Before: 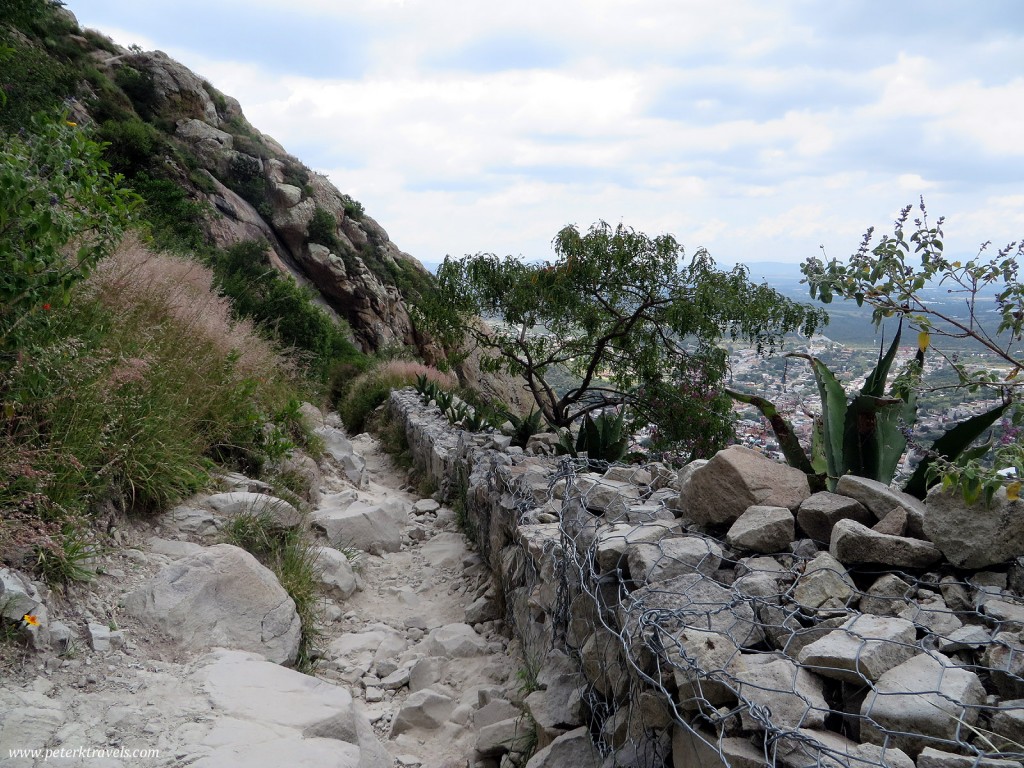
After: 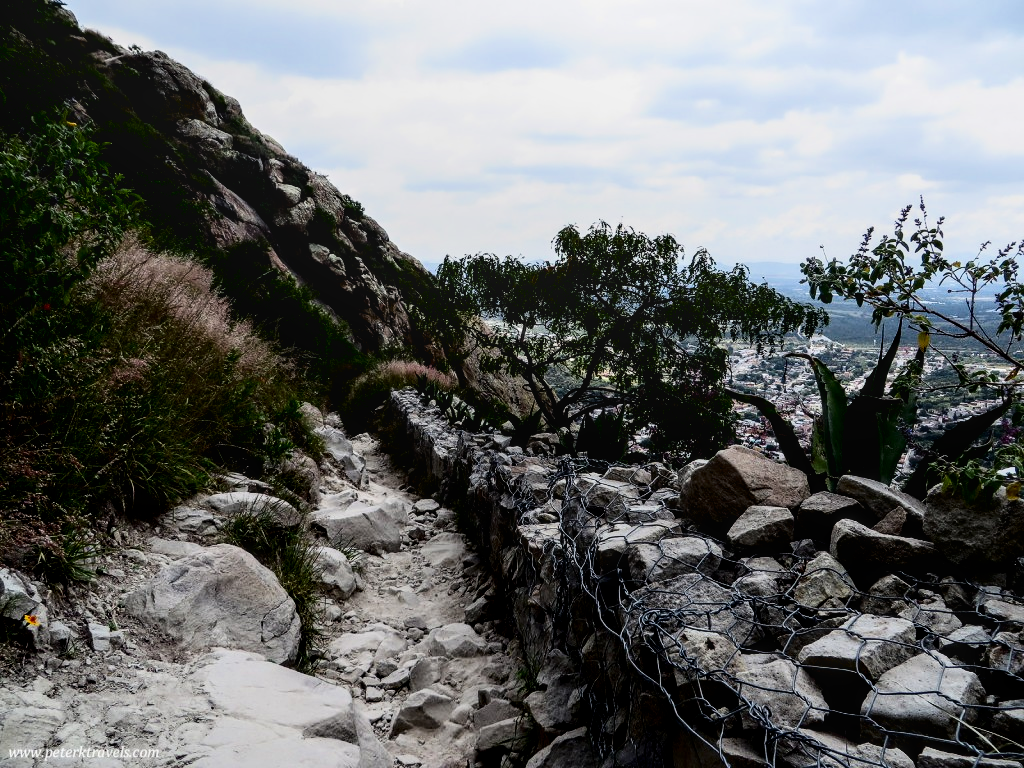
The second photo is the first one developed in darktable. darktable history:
contrast brightness saturation: contrast 0.24, brightness -0.24, saturation 0.14
filmic rgb: black relative exposure -4 EV, white relative exposure 3 EV, hardness 3.02, contrast 1.4
local contrast: on, module defaults
